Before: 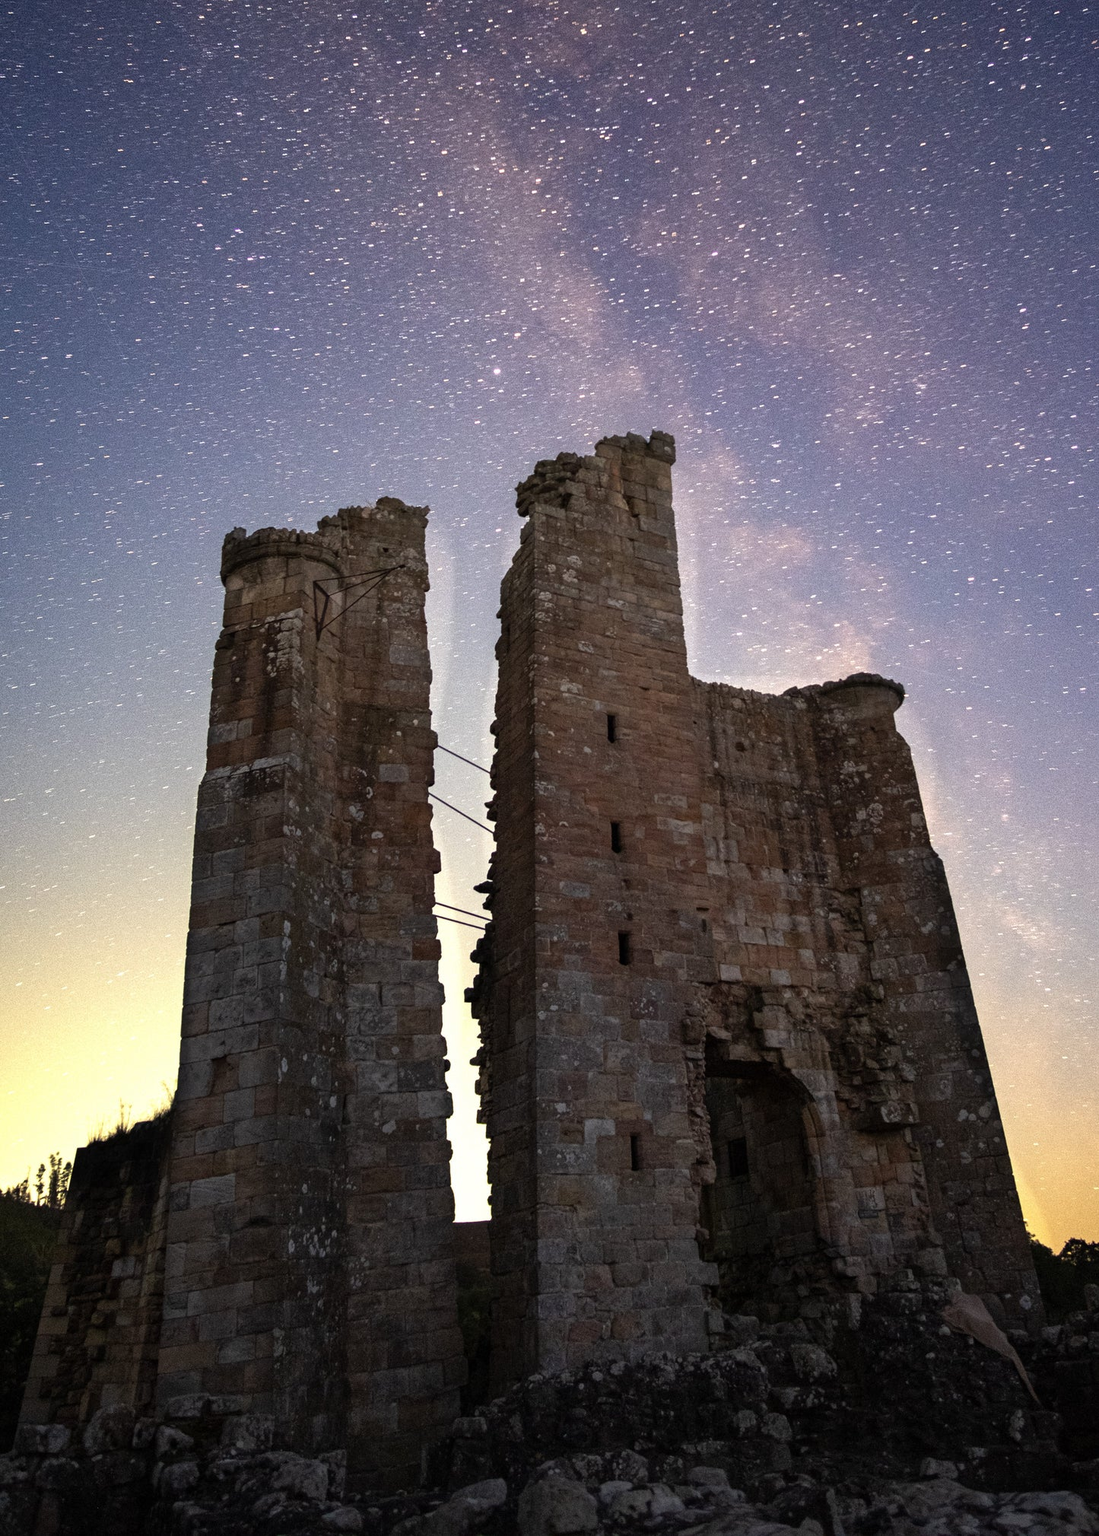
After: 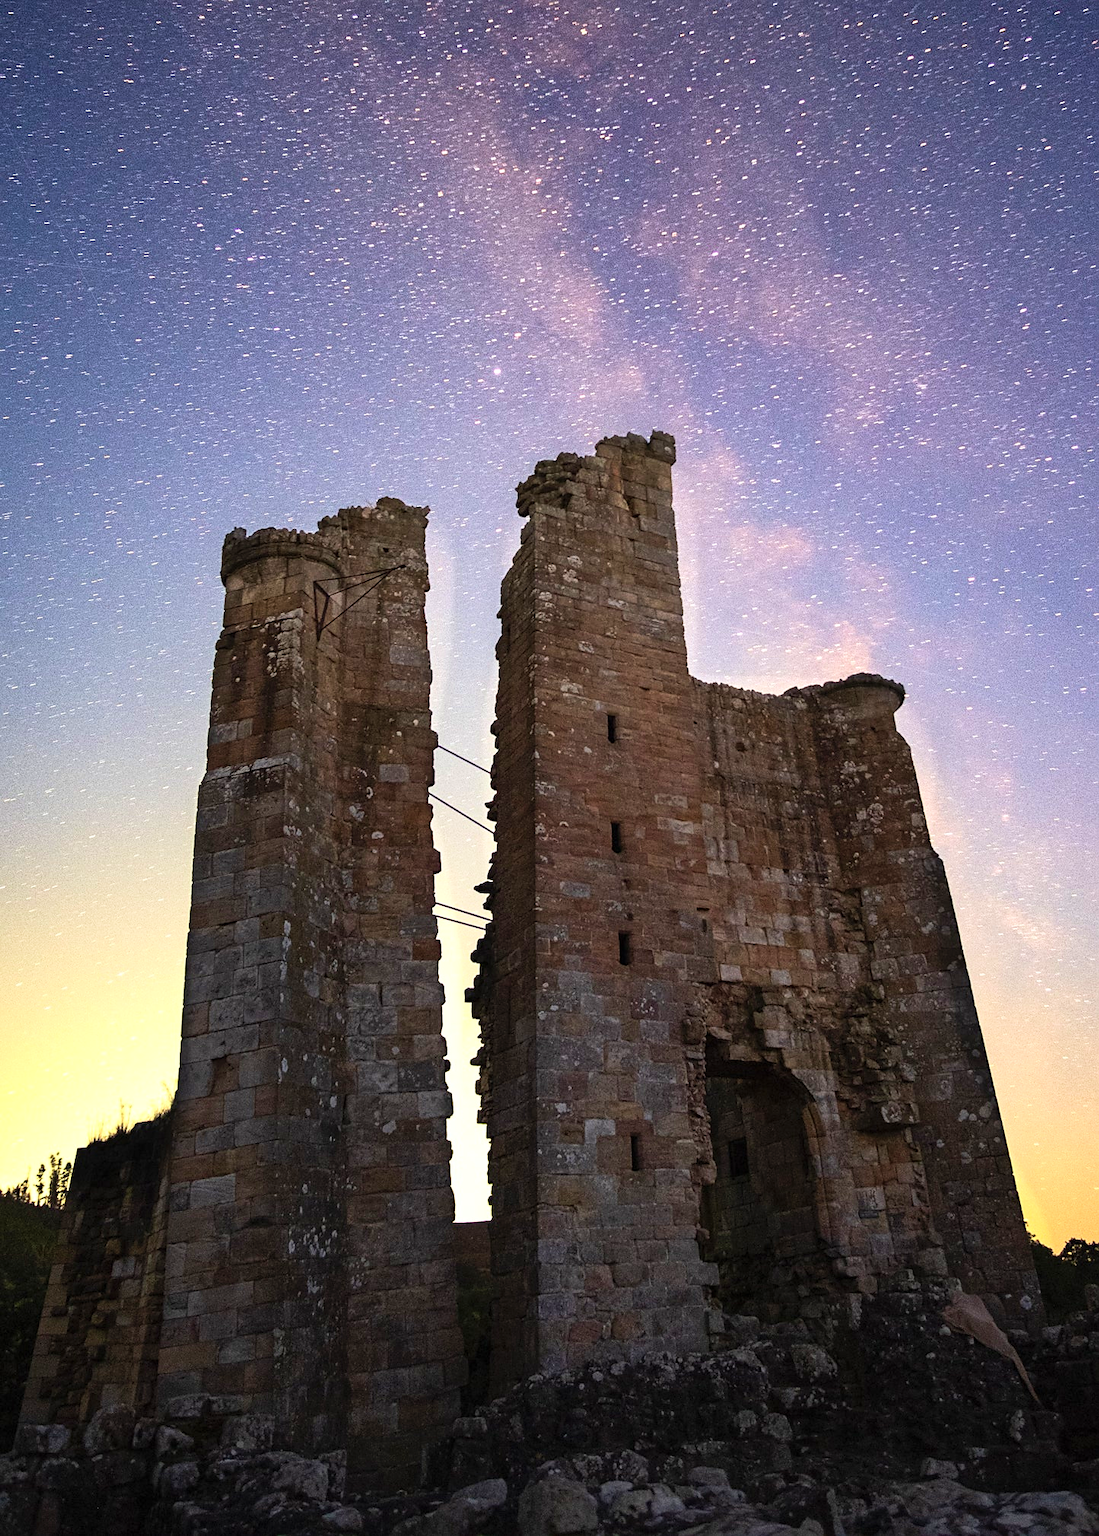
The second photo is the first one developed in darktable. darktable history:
velvia: on, module defaults
contrast brightness saturation: contrast 0.205, brightness 0.163, saturation 0.217
sharpen: radius 1.869, amount 0.401, threshold 1.45
